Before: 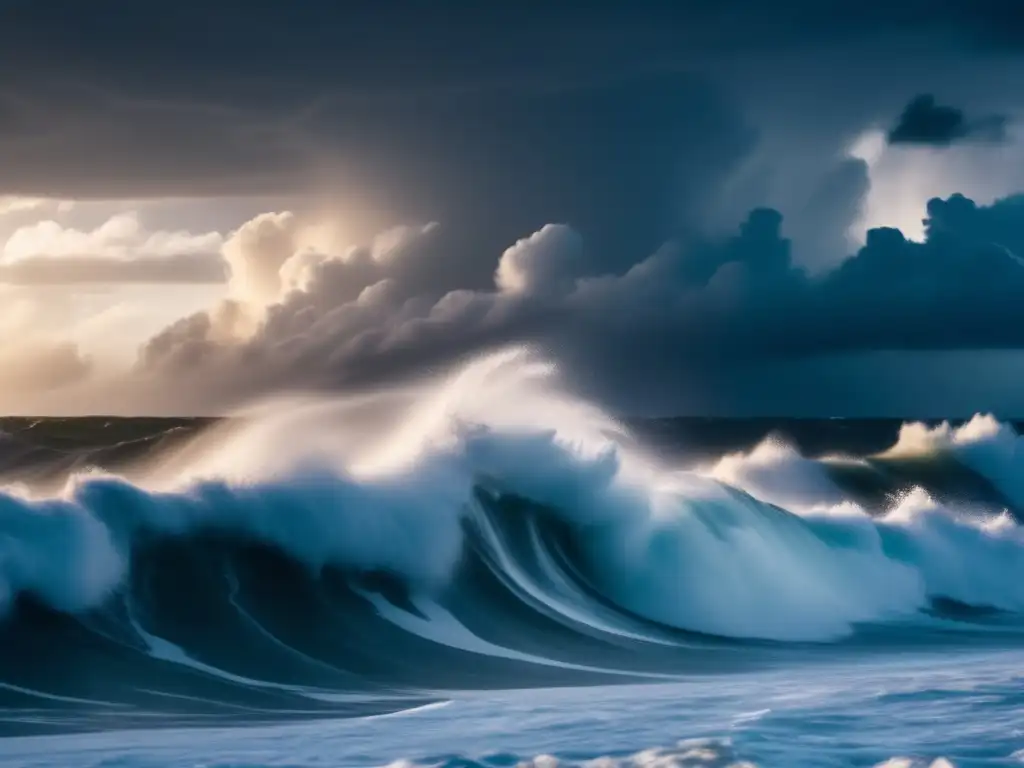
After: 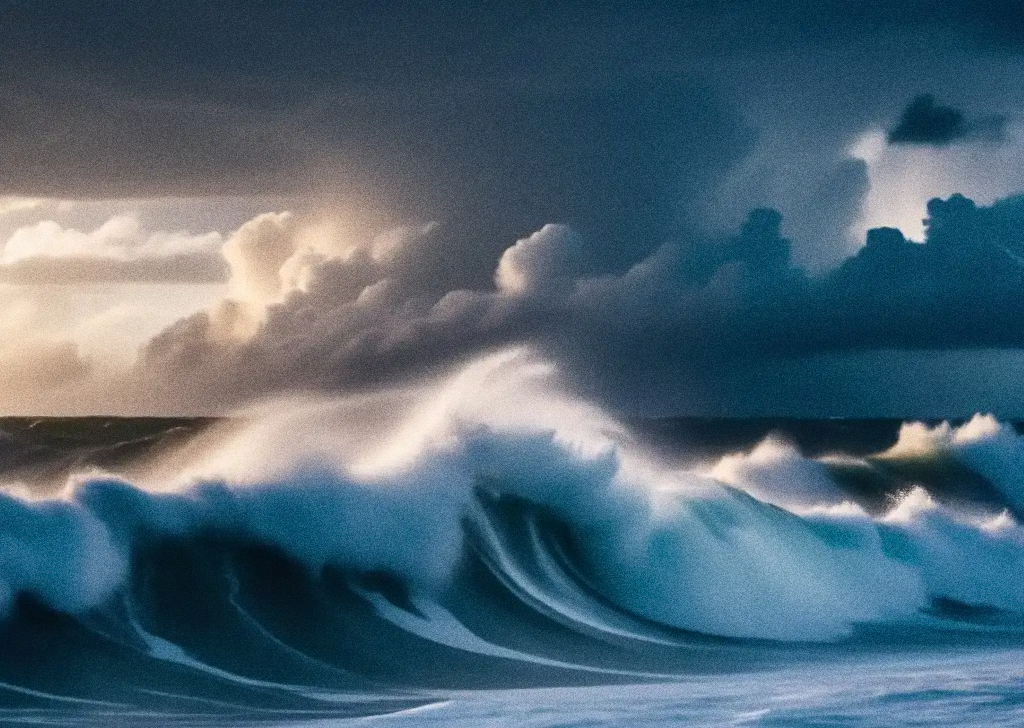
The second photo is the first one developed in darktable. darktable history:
shadows and highlights: shadows 37.27, highlights -28.18, soften with gaussian
crop and rotate: top 0%, bottom 5.097%
grain: coarseness 0.09 ISO, strength 40%
